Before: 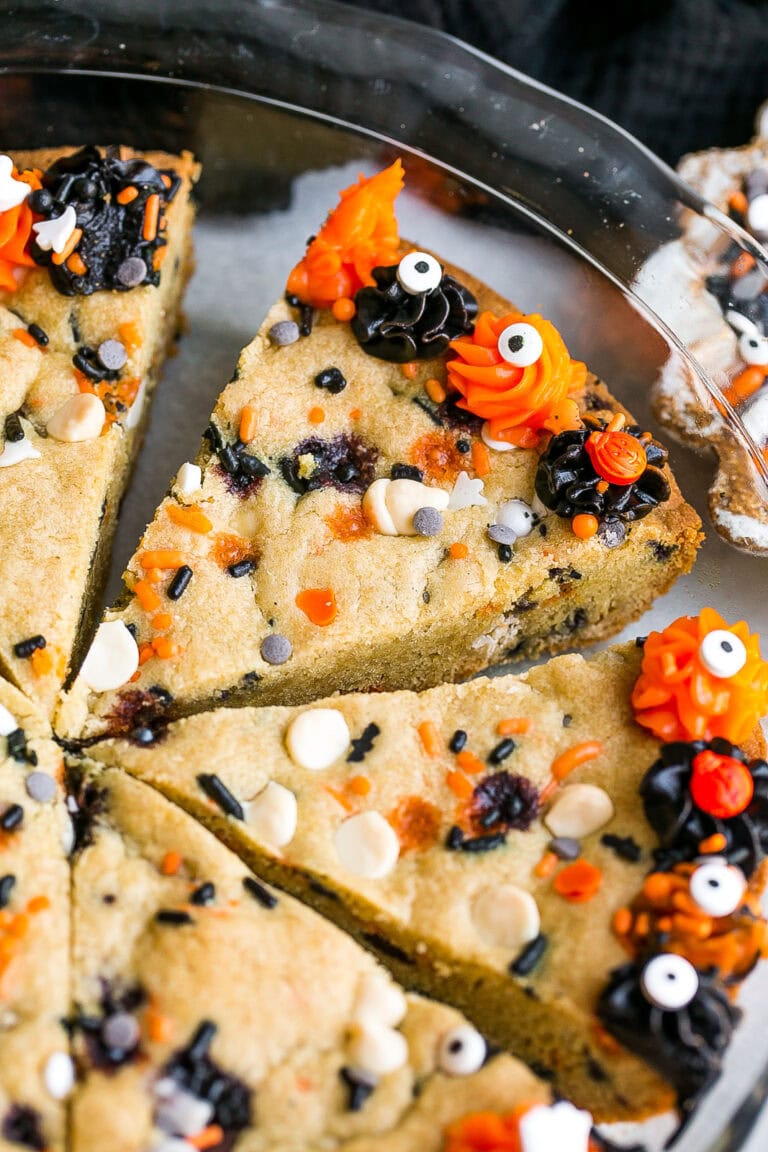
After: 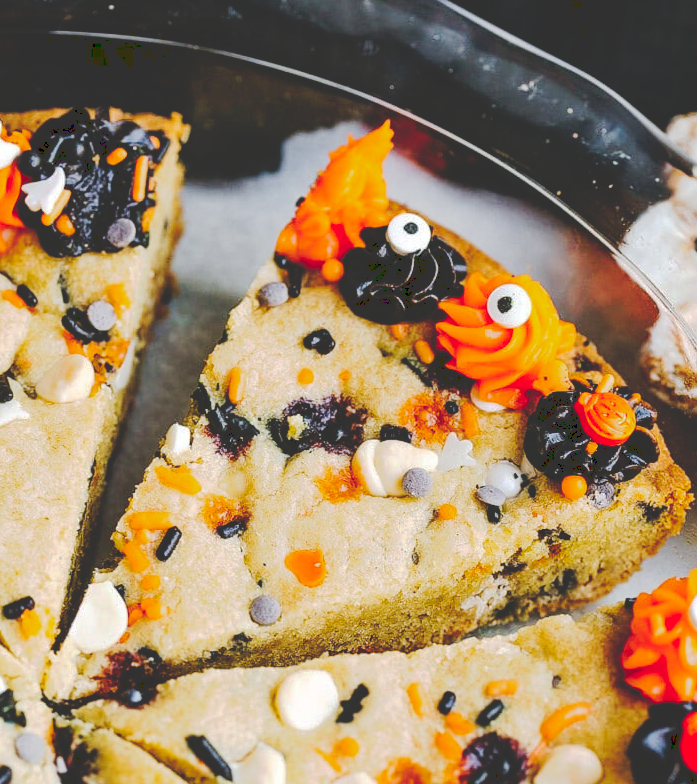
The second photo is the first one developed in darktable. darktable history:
crop: left 1.551%, top 3.387%, right 7.617%, bottom 28.503%
tone curve: curves: ch0 [(0, 0) (0.003, 0.198) (0.011, 0.198) (0.025, 0.198) (0.044, 0.198) (0.069, 0.201) (0.1, 0.202) (0.136, 0.207) (0.177, 0.212) (0.224, 0.222) (0.277, 0.27) (0.335, 0.332) (0.399, 0.422) (0.468, 0.542) (0.543, 0.626) (0.623, 0.698) (0.709, 0.764) (0.801, 0.82) (0.898, 0.863) (1, 1)], preserve colors none
